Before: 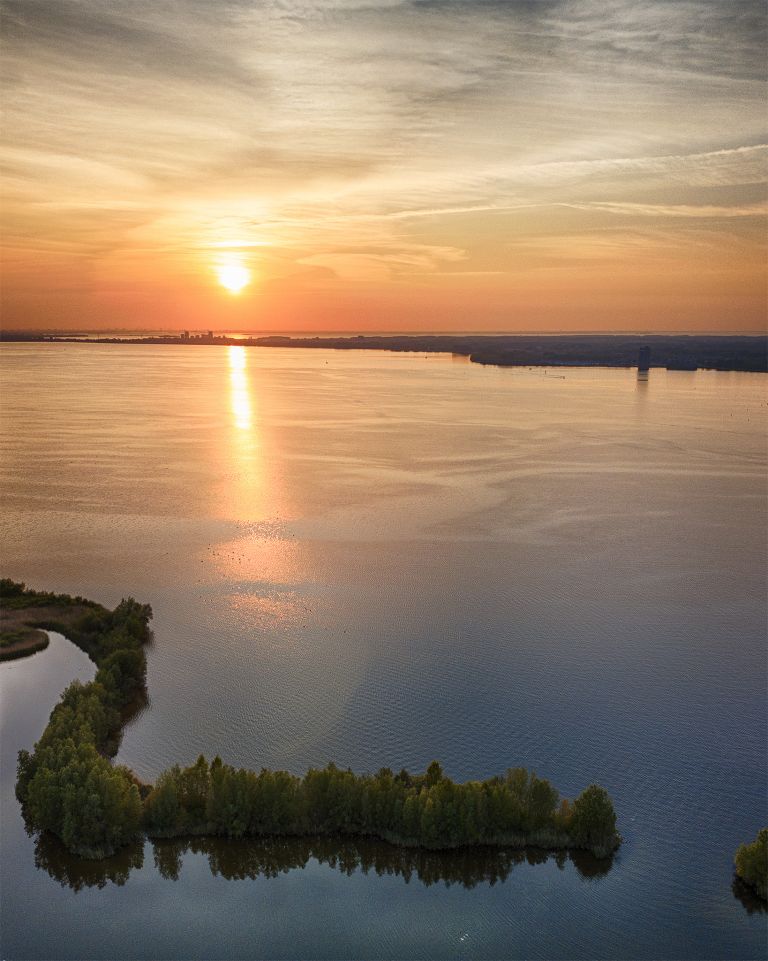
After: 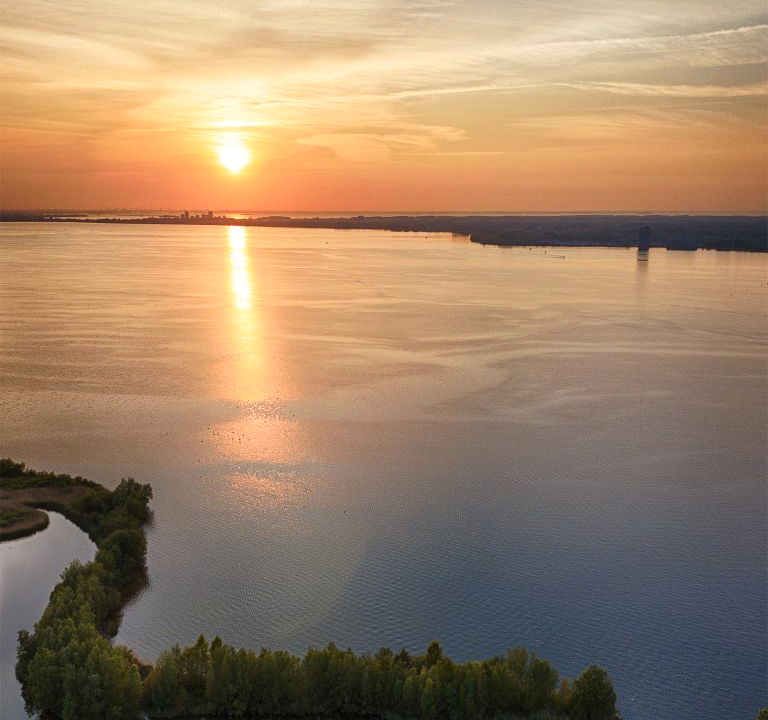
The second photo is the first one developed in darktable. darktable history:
crop and rotate: top 12.5%, bottom 12.5%
levels: levels [0, 0.492, 0.984]
